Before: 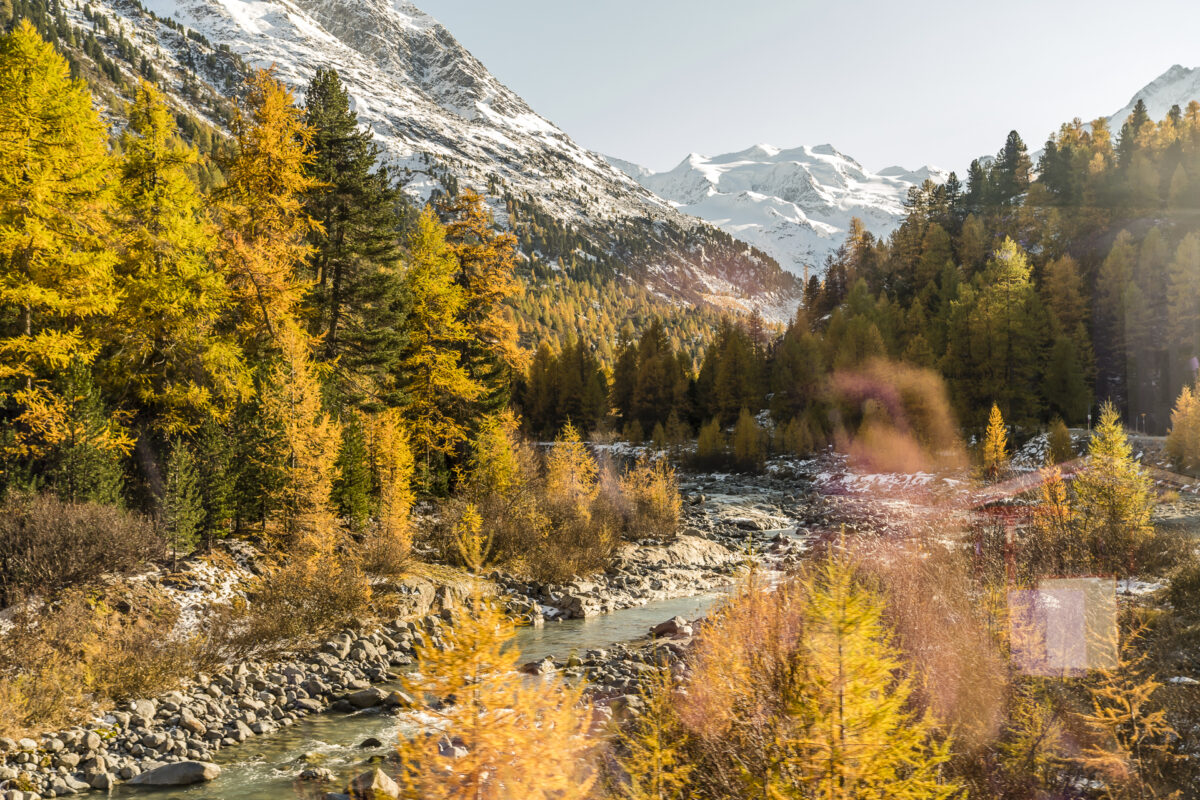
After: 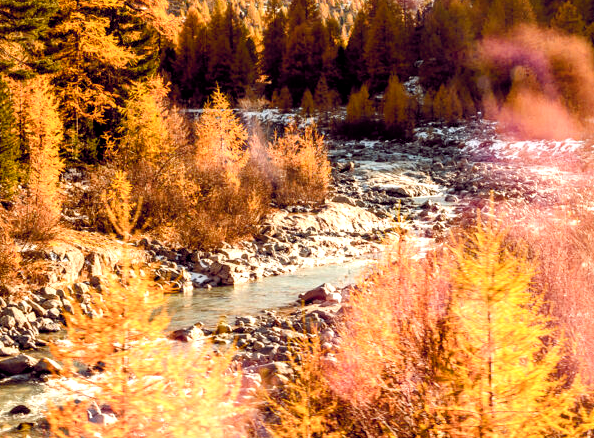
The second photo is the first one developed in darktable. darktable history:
tone equalizer: -8 EV -0.768 EV, -7 EV -0.733 EV, -6 EV -0.56 EV, -5 EV -0.381 EV, -3 EV 0.404 EV, -2 EV 0.6 EV, -1 EV 0.697 EV, +0 EV 0.777 EV
crop: left 29.268%, top 41.695%, right 21.159%, bottom 3.501%
color zones: curves: ch1 [(0.29, 0.492) (0.373, 0.185) (0.509, 0.481)]; ch2 [(0.25, 0.462) (0.749, 0.457)]
color balance rgb: shadows lift › luminance -19.808%, global offset › chroma 0.28%, global offset › hue 317.73°, perceptual saturation grading › global saturation 20%, perceptual saturation grading › highlights -25.401%, perceptual saturation grading › shadows 49.339%, global vibrance 20%
